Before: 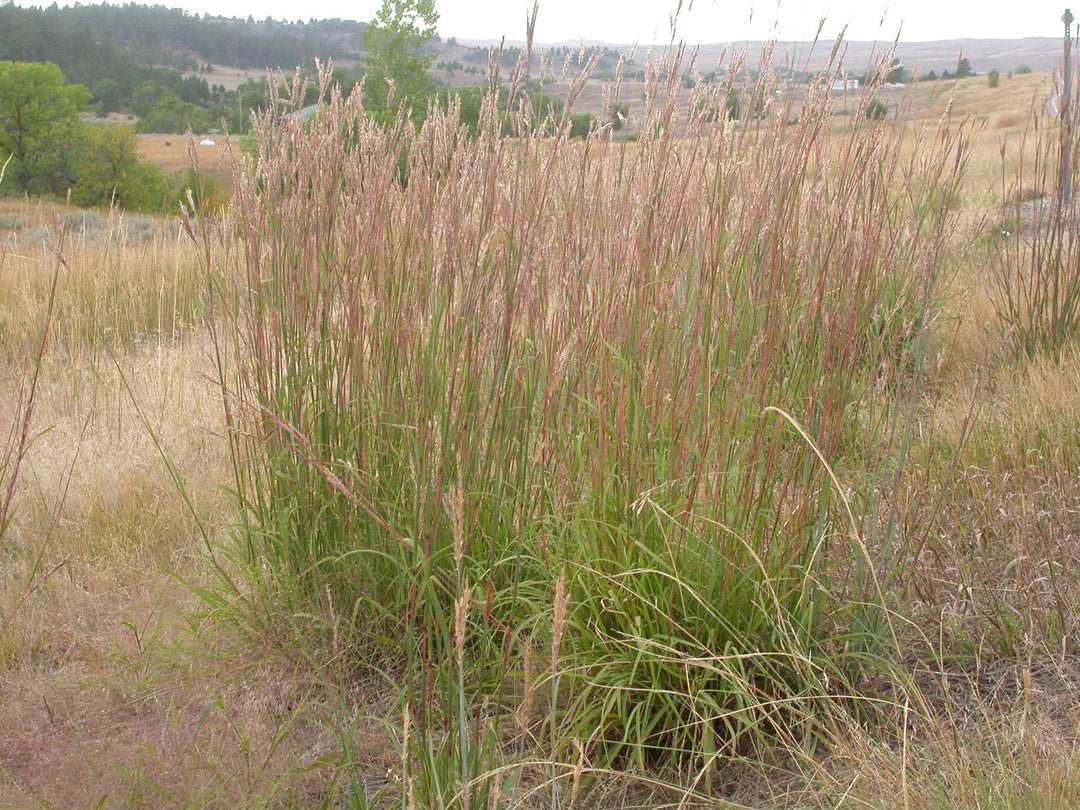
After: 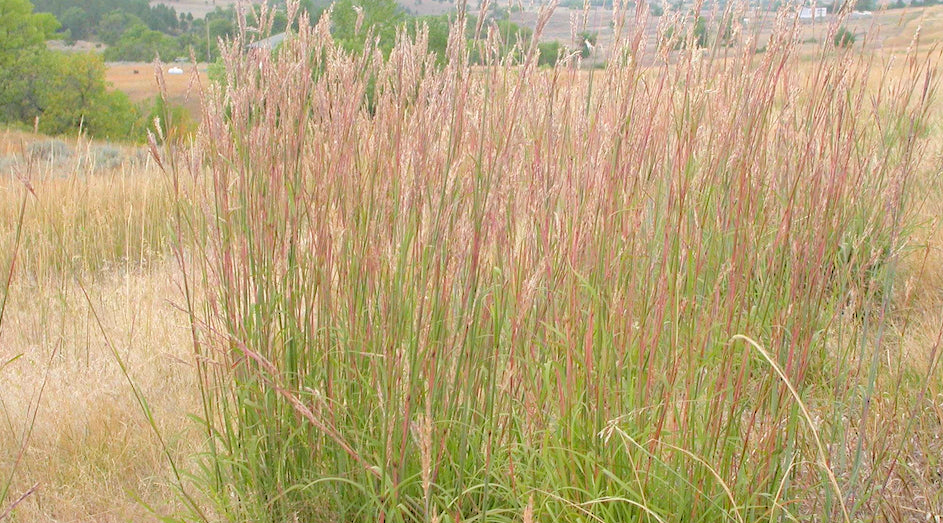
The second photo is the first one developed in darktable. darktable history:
haze removal: compatibility mode true, adaptive false
rgb levels: levels [[0.027, 0.429, 0.996], [0, 0.5, 1], [0, 0.5, 1]]
crop: left 3.015%, top 8.969%, right 9.647%, bottom 26.457%
